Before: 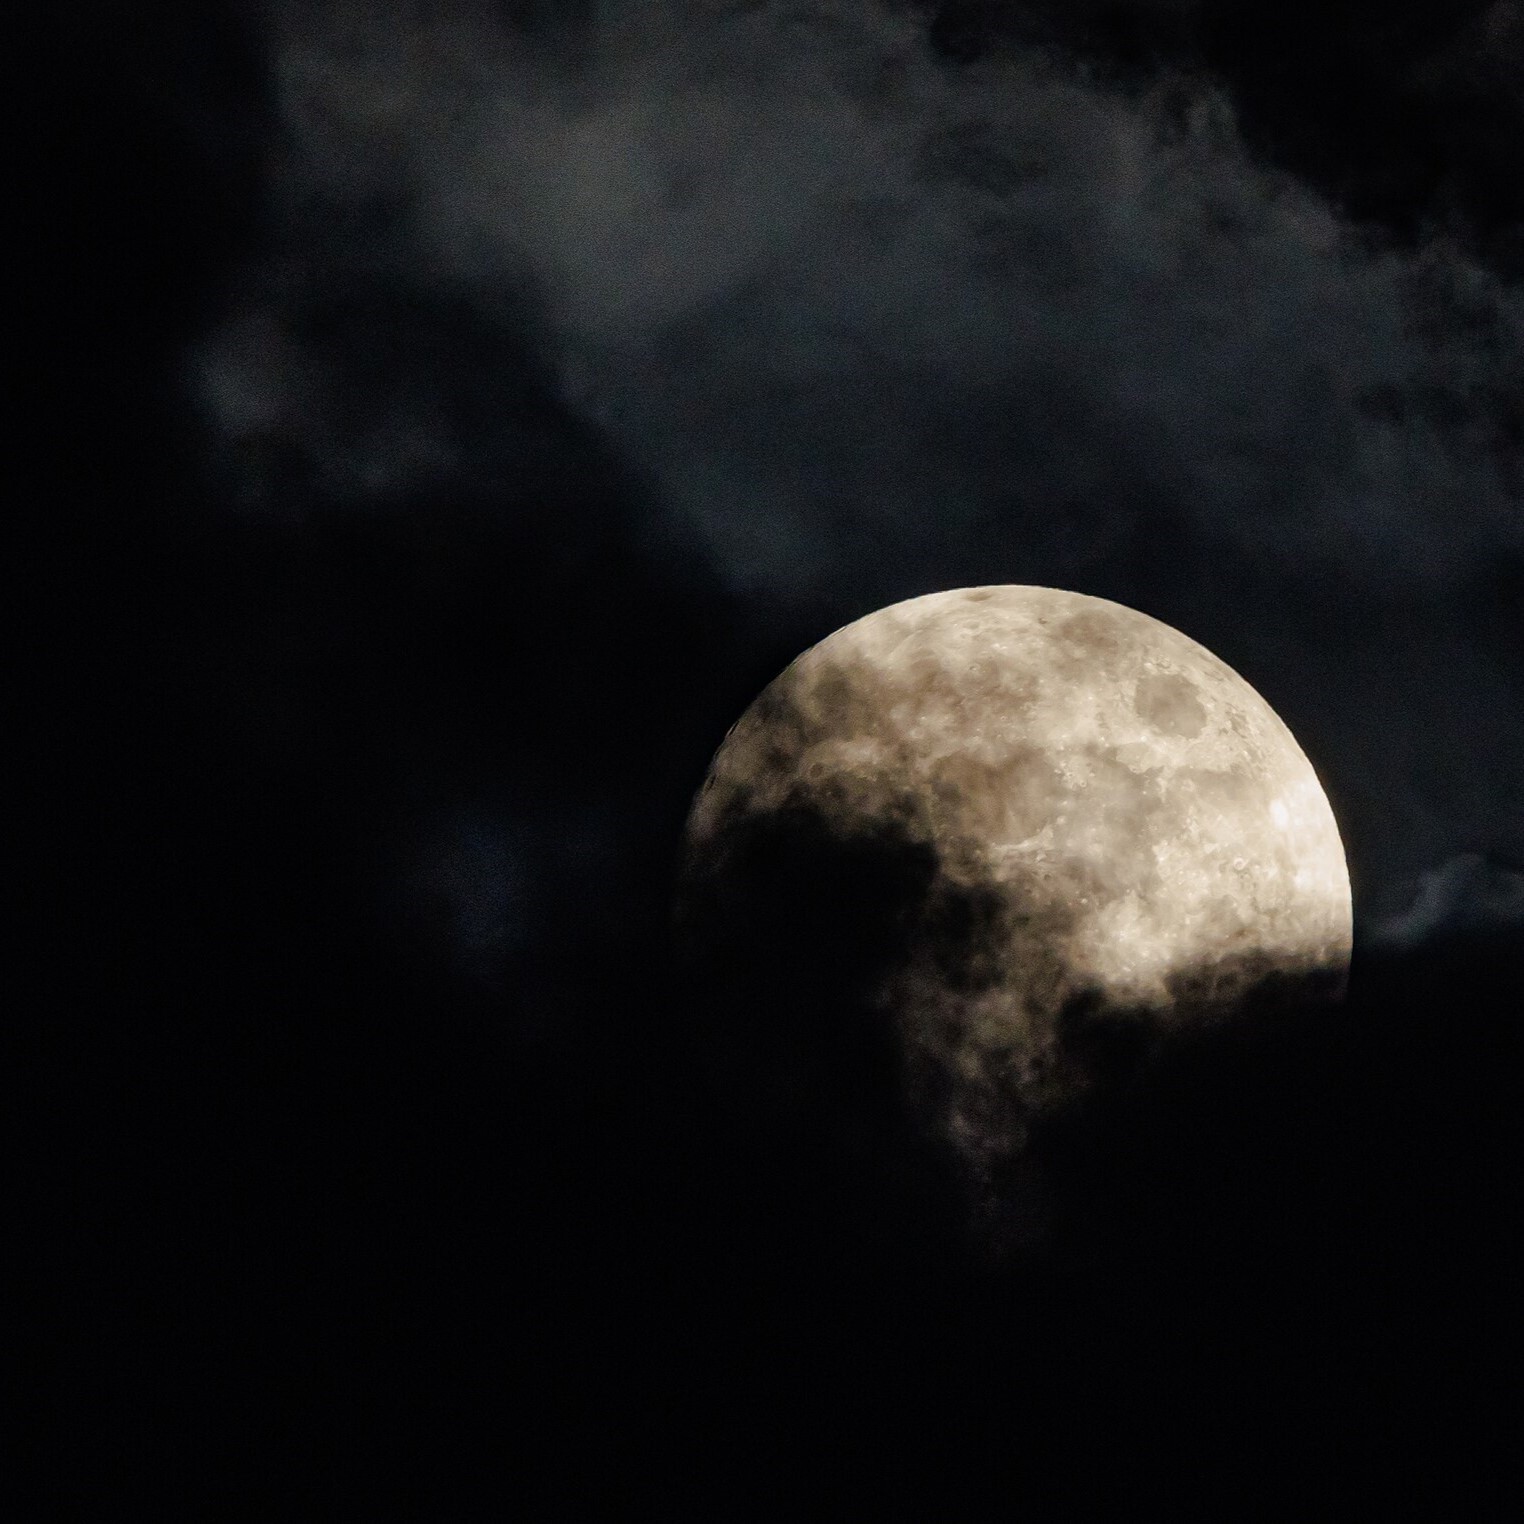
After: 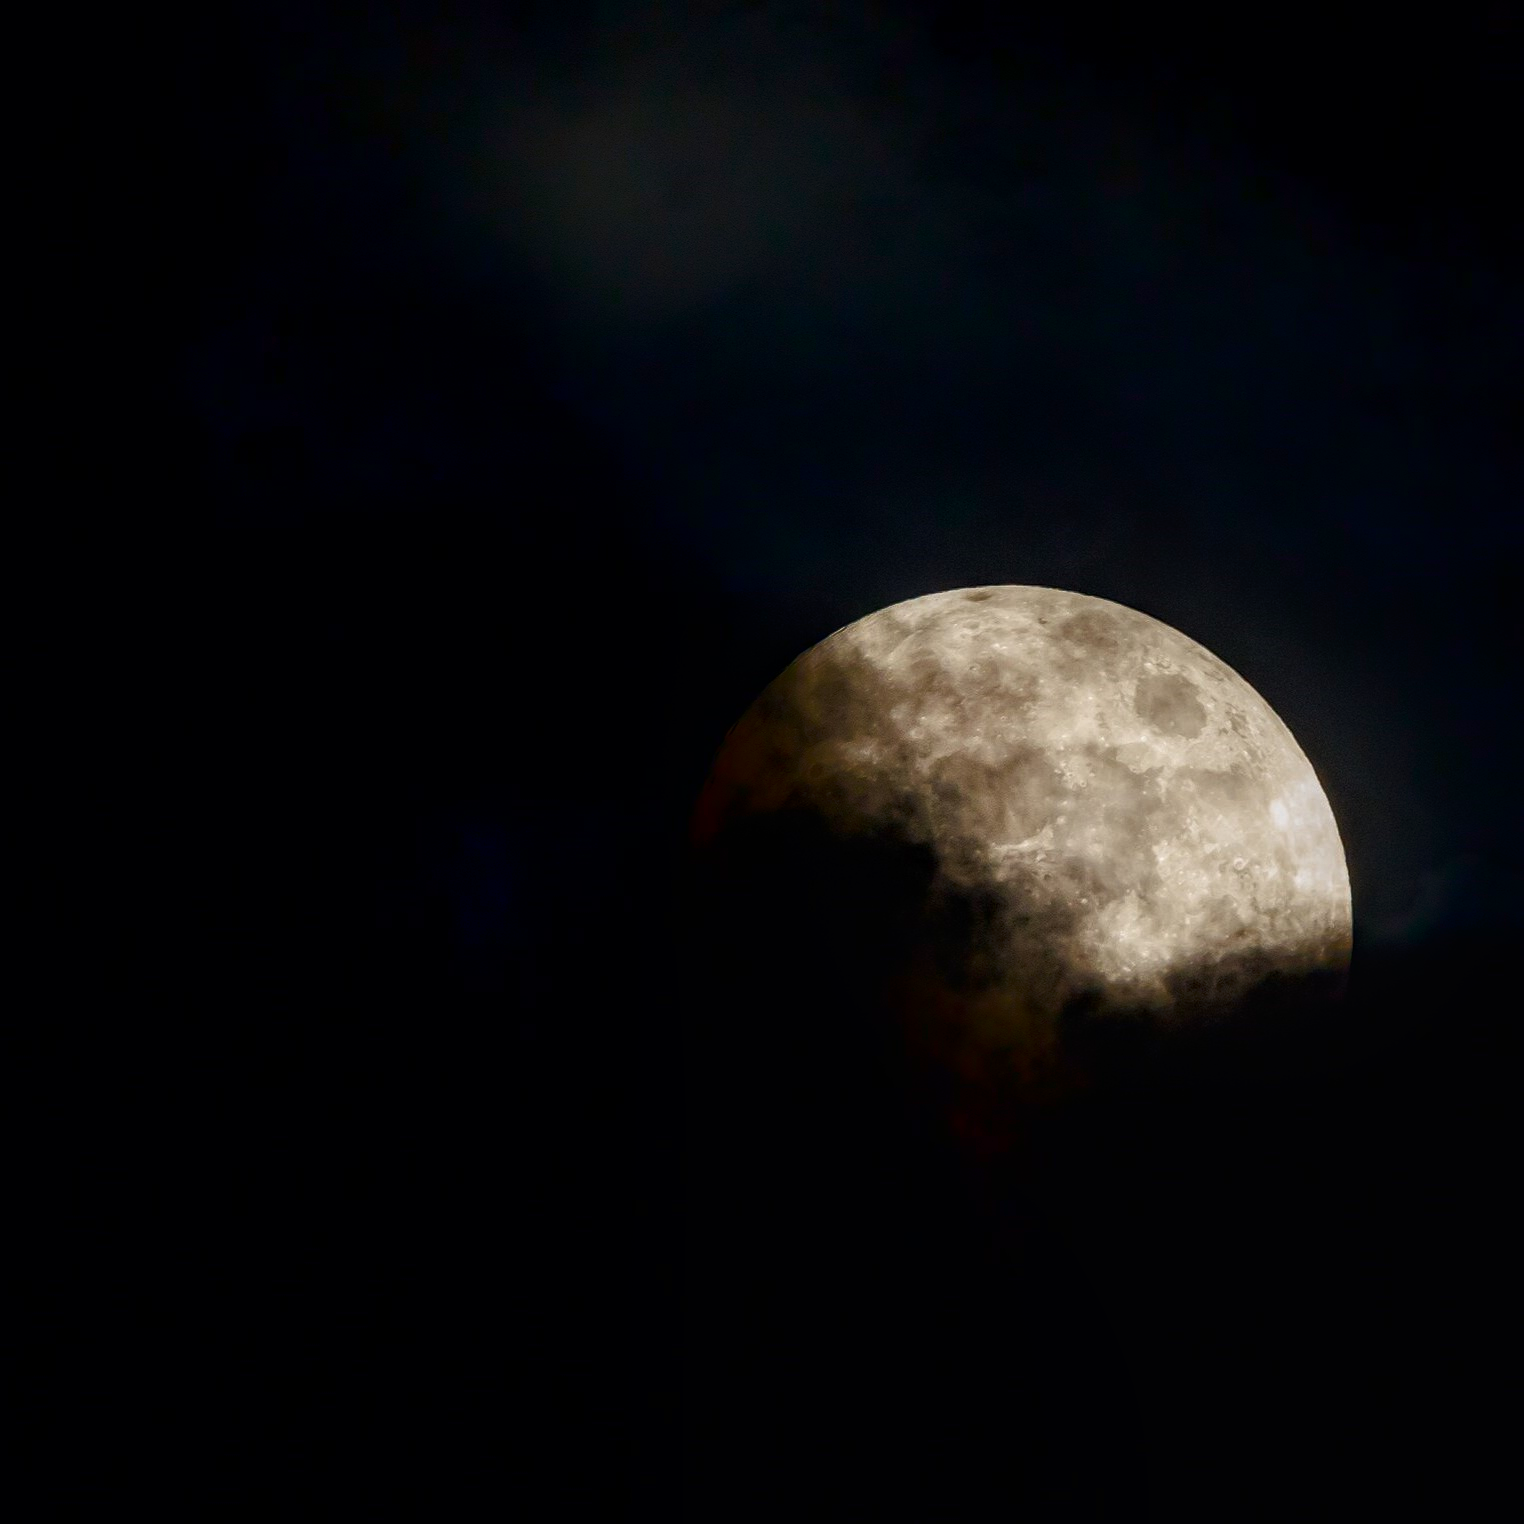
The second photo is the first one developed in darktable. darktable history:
exposure: exposure 0.085 EV, compensate highlight preservation false
local contrast: highlights 27%, detail 130%
shadows and highlights: shadows -89.03, highlights 90.72, soften with gaussian
